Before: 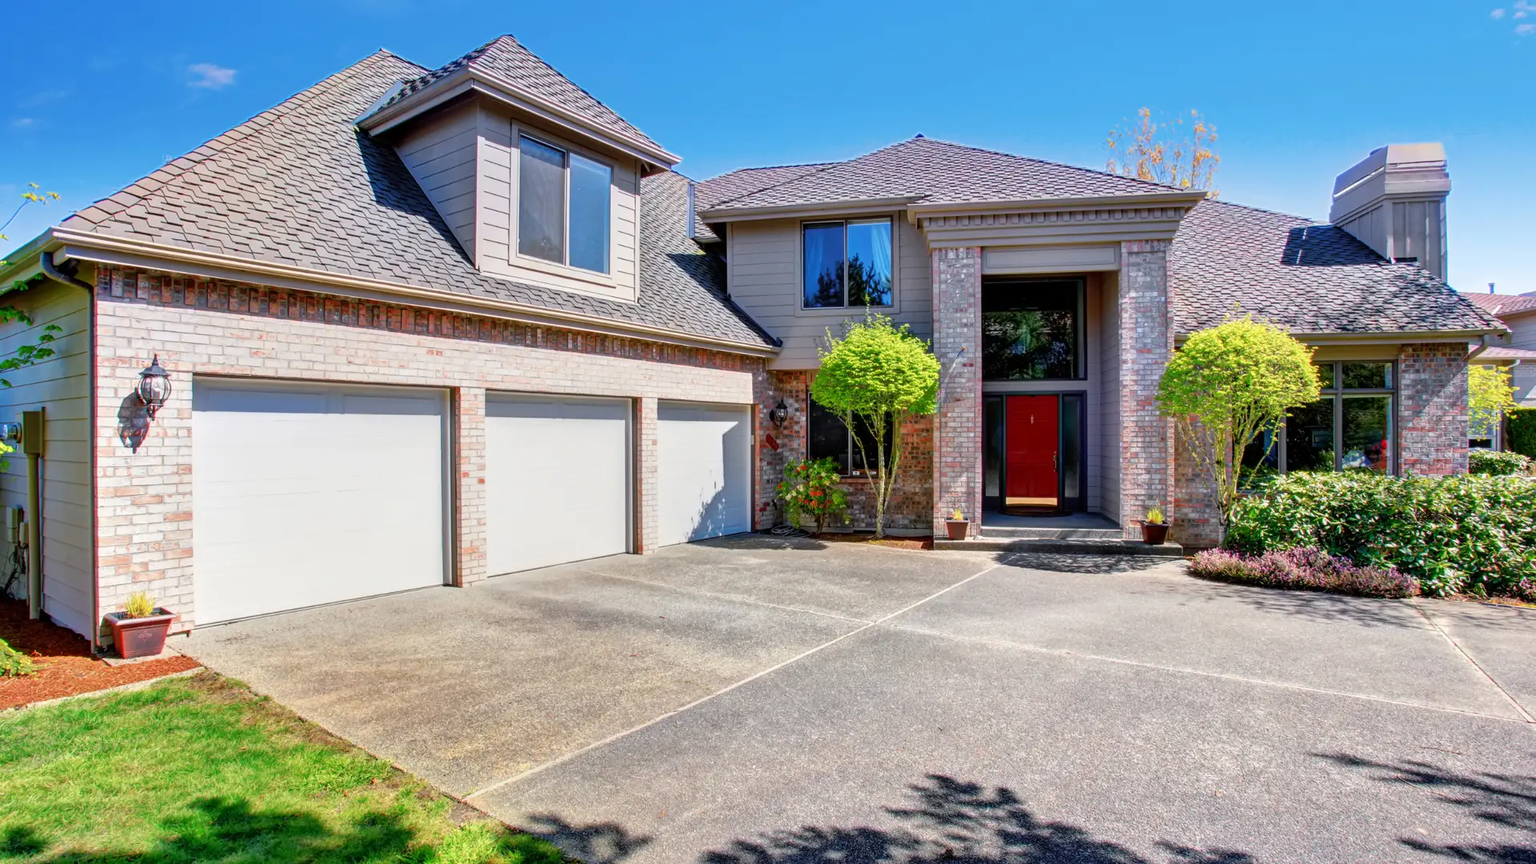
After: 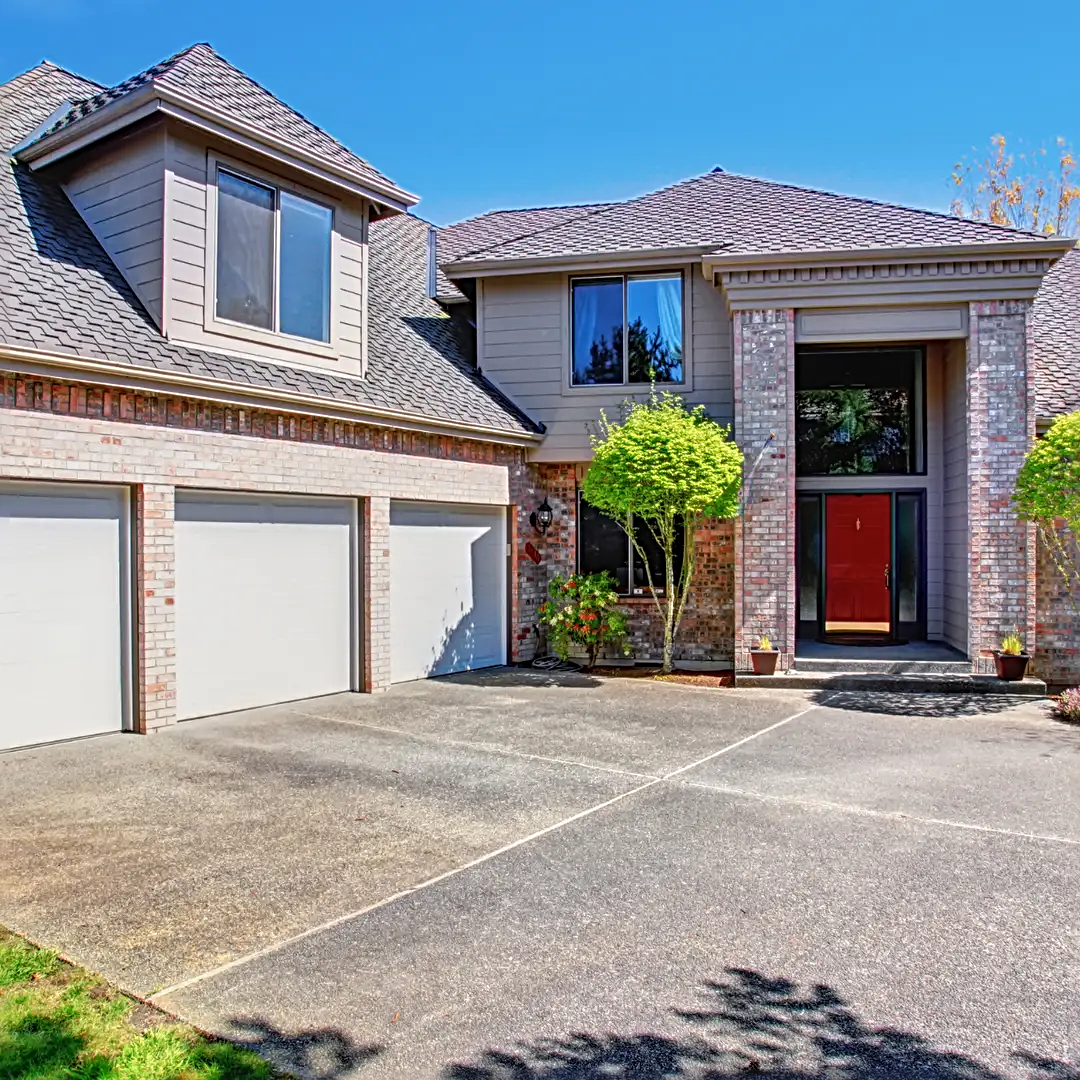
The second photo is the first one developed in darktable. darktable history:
sharpen: radius 4
white balance: emerald 1
local contrast: detail 110%
crop and rotate: left 22.516%, right 21.234%
